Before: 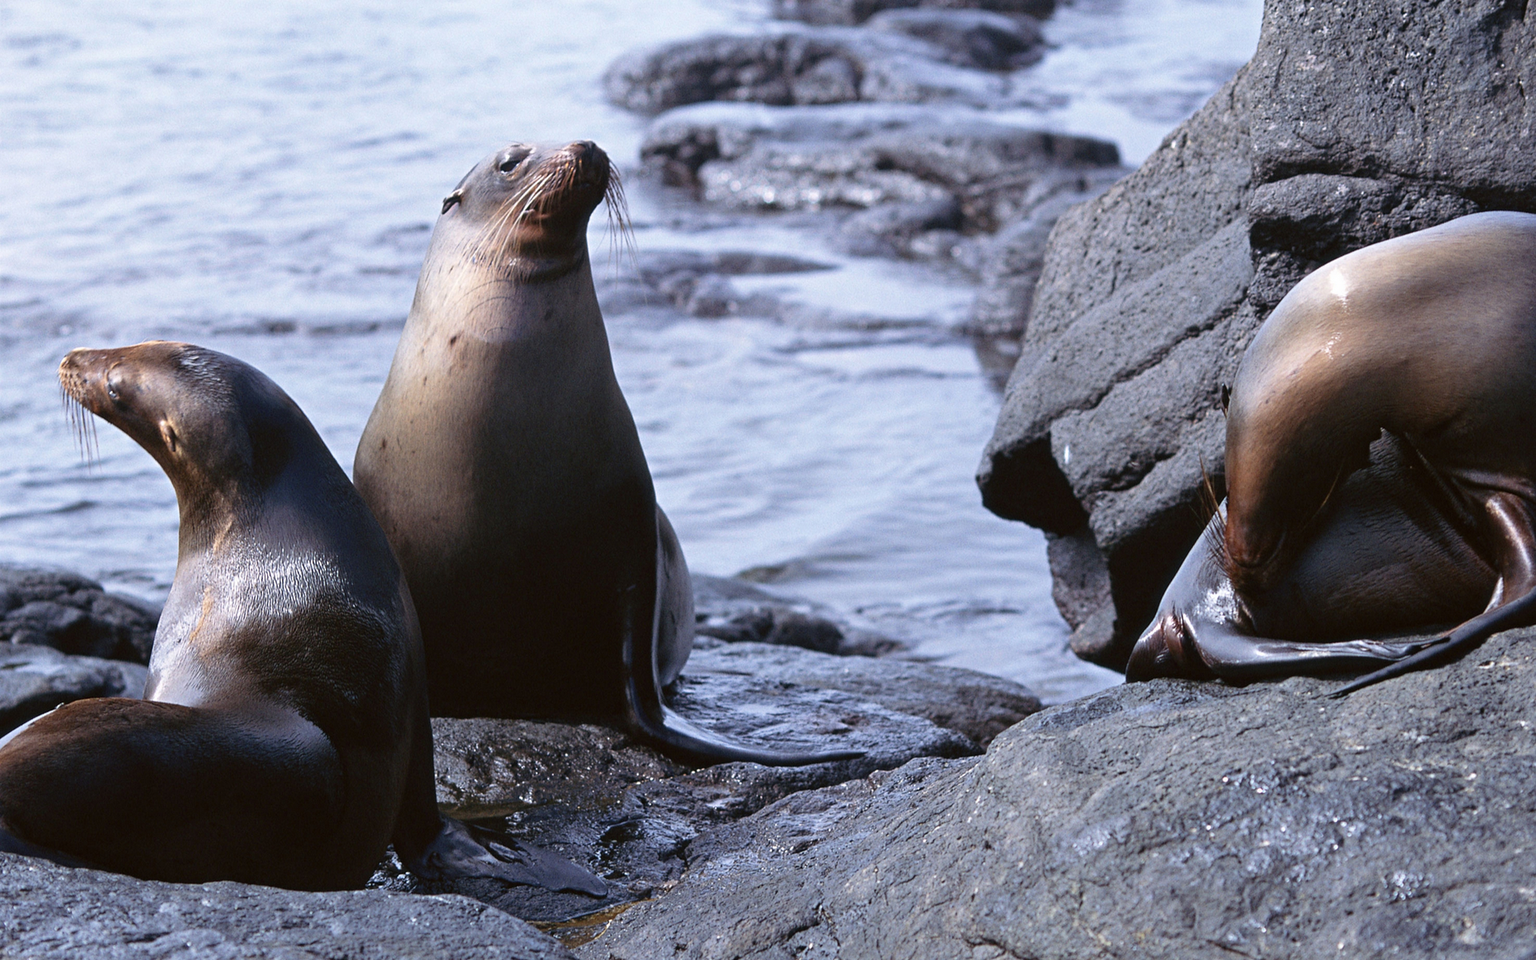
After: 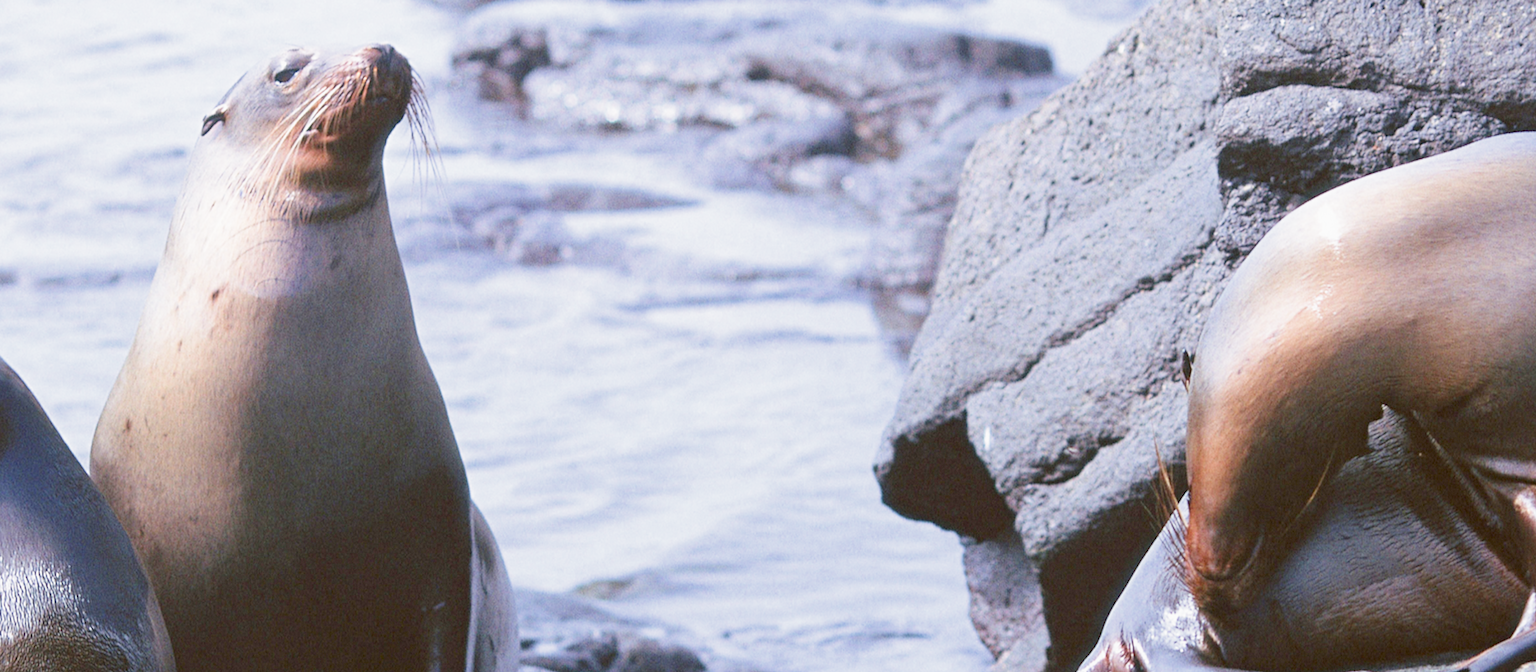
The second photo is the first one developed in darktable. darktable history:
filmic rgb: middle gray luminance 4.29%, black relative exposure -13 EV, white relative exposure 5 EV, threshold 6 EV, target black luminance 0%, hardness 5.19, latitude 59.69%, contrast 0.767, highlights saturation mix 5%, shadows ↔ highlights balance 25.95%, add noise in highlights 0, color science v3 (2019), use custom middle-gray values true, iterations of high-quality reconstruction 0, contrast in highlights soft, enable highlight reconstruction true
crop: left 18.38%, top 11.092%, right 2.134%, bottom 33.217%
